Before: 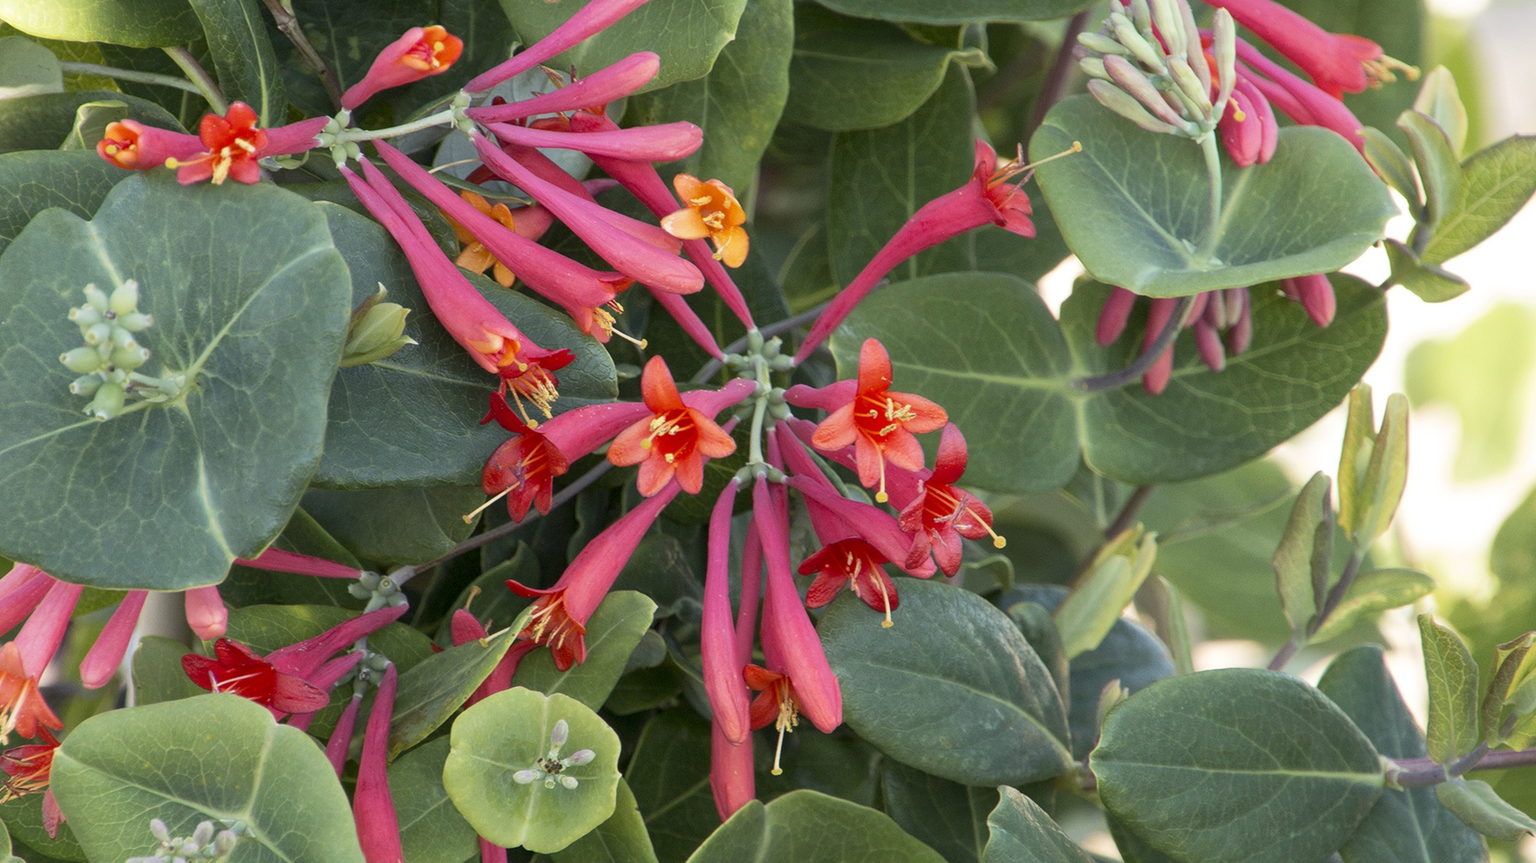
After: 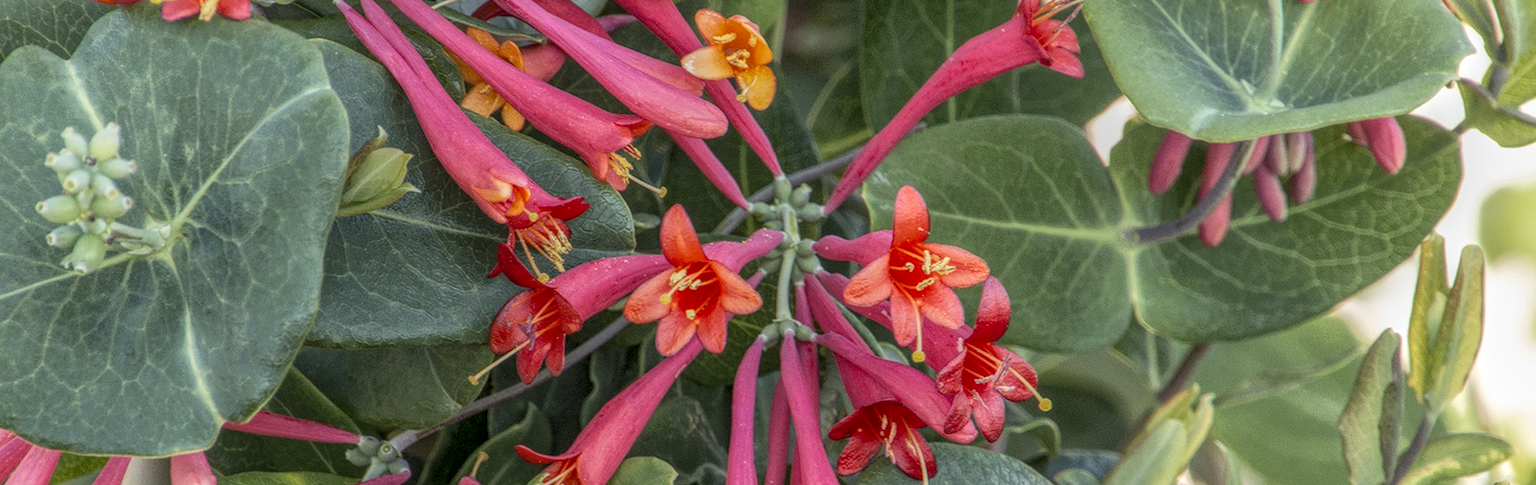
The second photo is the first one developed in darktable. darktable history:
local contrast: highlights 20%, shadows 30%, detail 200%, midtone range 0.2
crop: left 1.744%, top 19.225%, right 5.069%, bottom 28.357%
